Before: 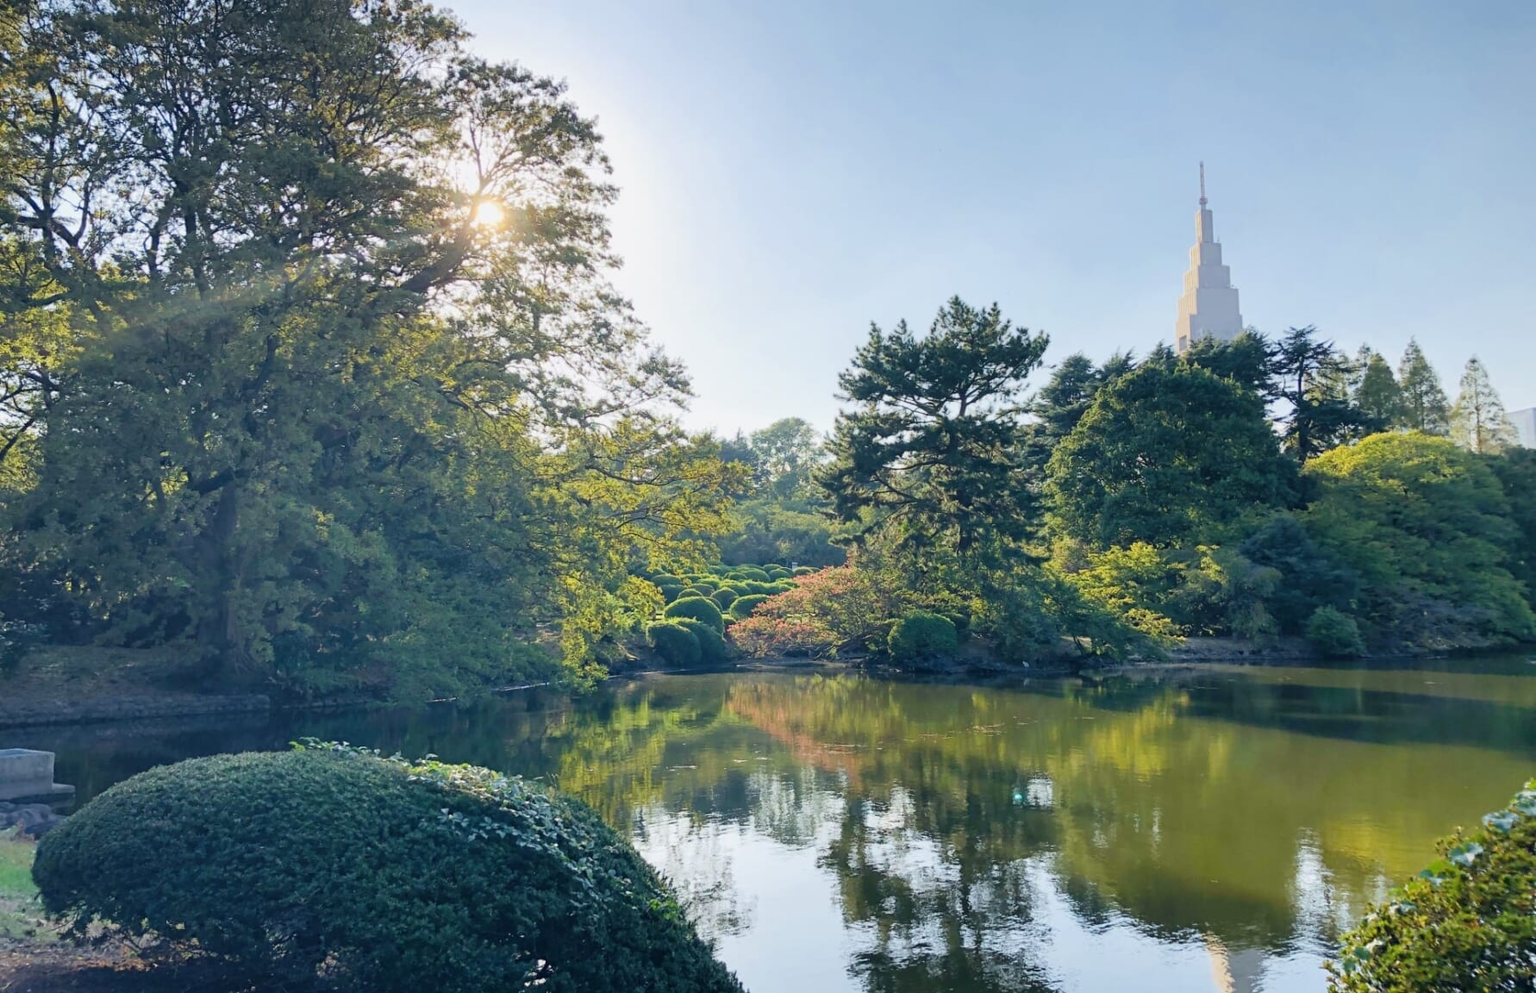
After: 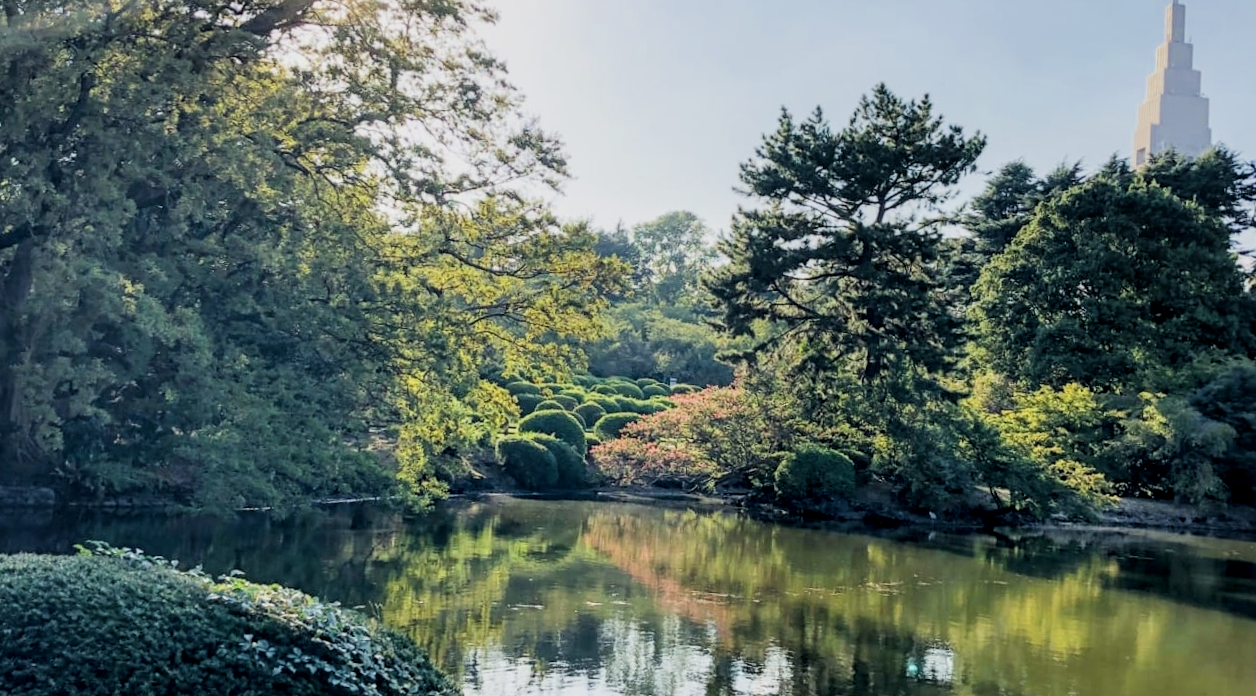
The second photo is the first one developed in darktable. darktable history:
crop and rotate: angle -4.05°, left 9.814%, top 21.266%, right 12.173%, bottom 11.857%
local contrast: detail 130%
filmic rgb: black relative exposure -5.13 EV, white relative exposure 3.95 EV, threshold 5.97 EV, hardness 2.9, contrast 1.299, enable highlight reconstruction true
